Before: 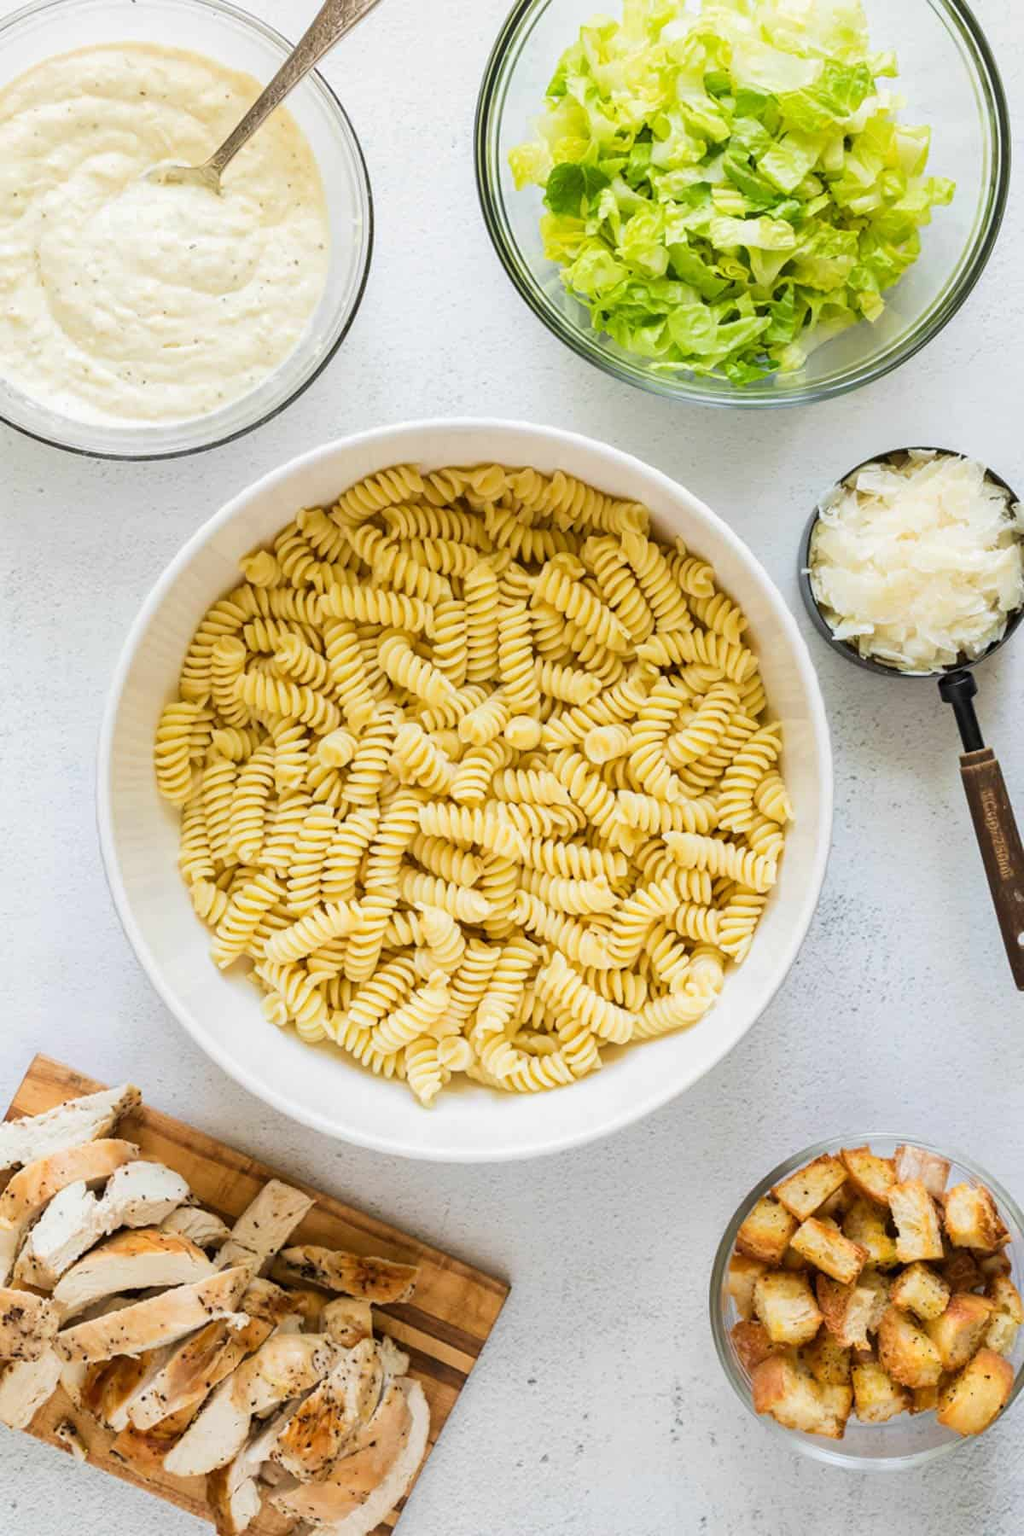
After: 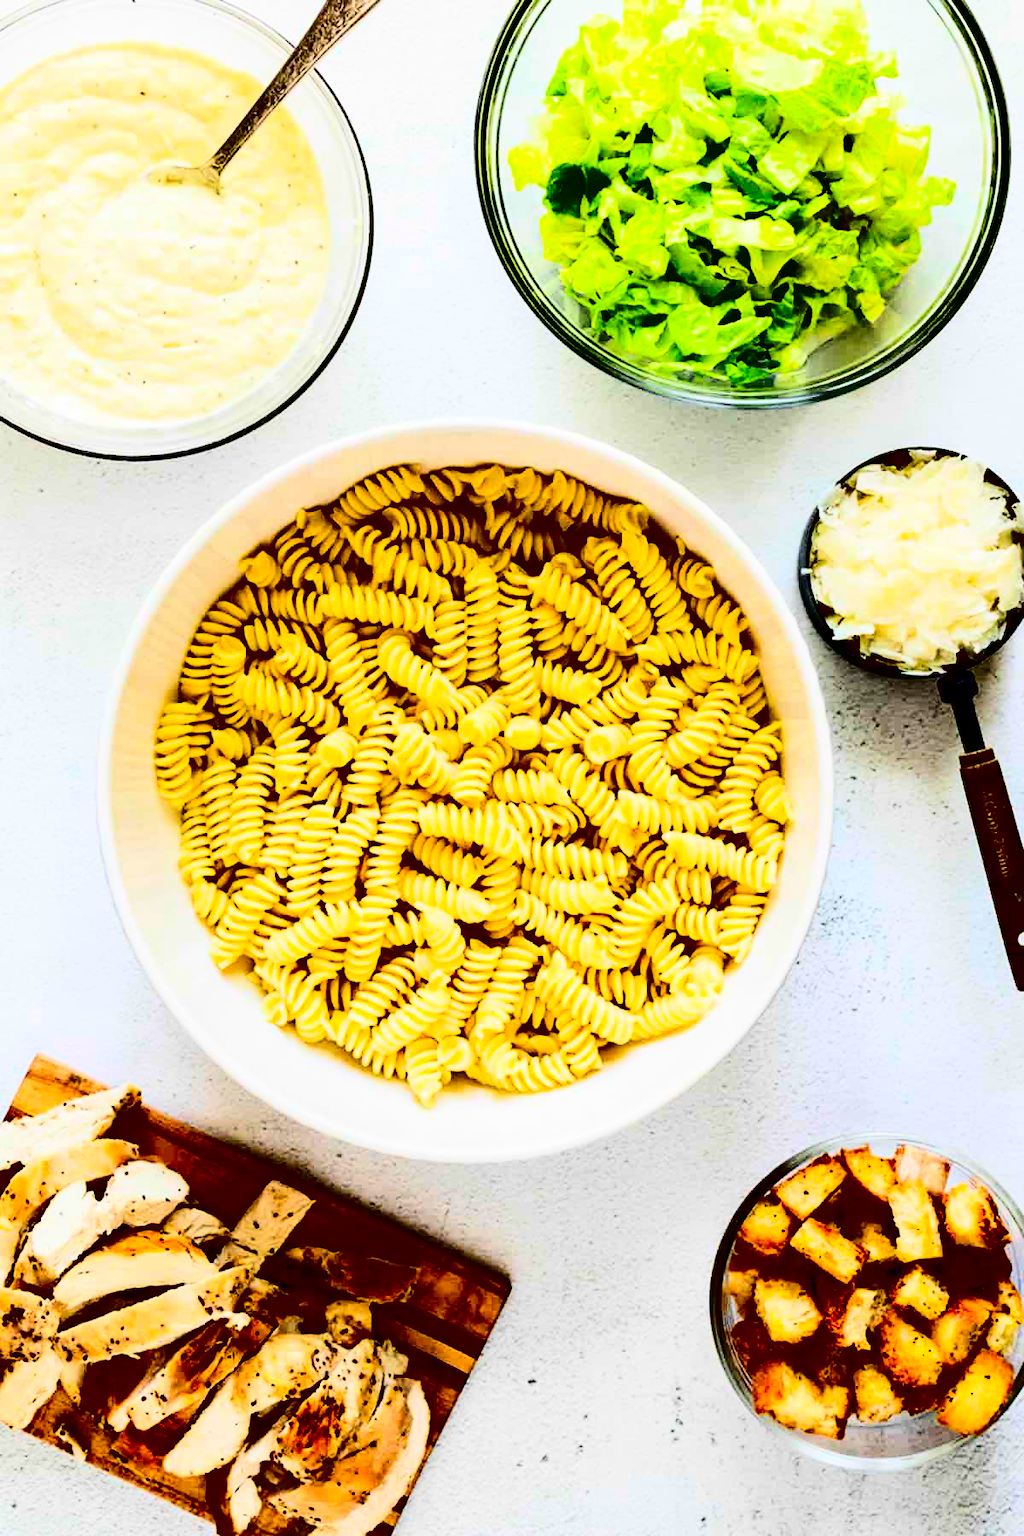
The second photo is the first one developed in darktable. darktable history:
tone equalizer: on, module defaults
contrast brightness saturation: contrast 0.785, brightness -0.991, saturation 0.985
